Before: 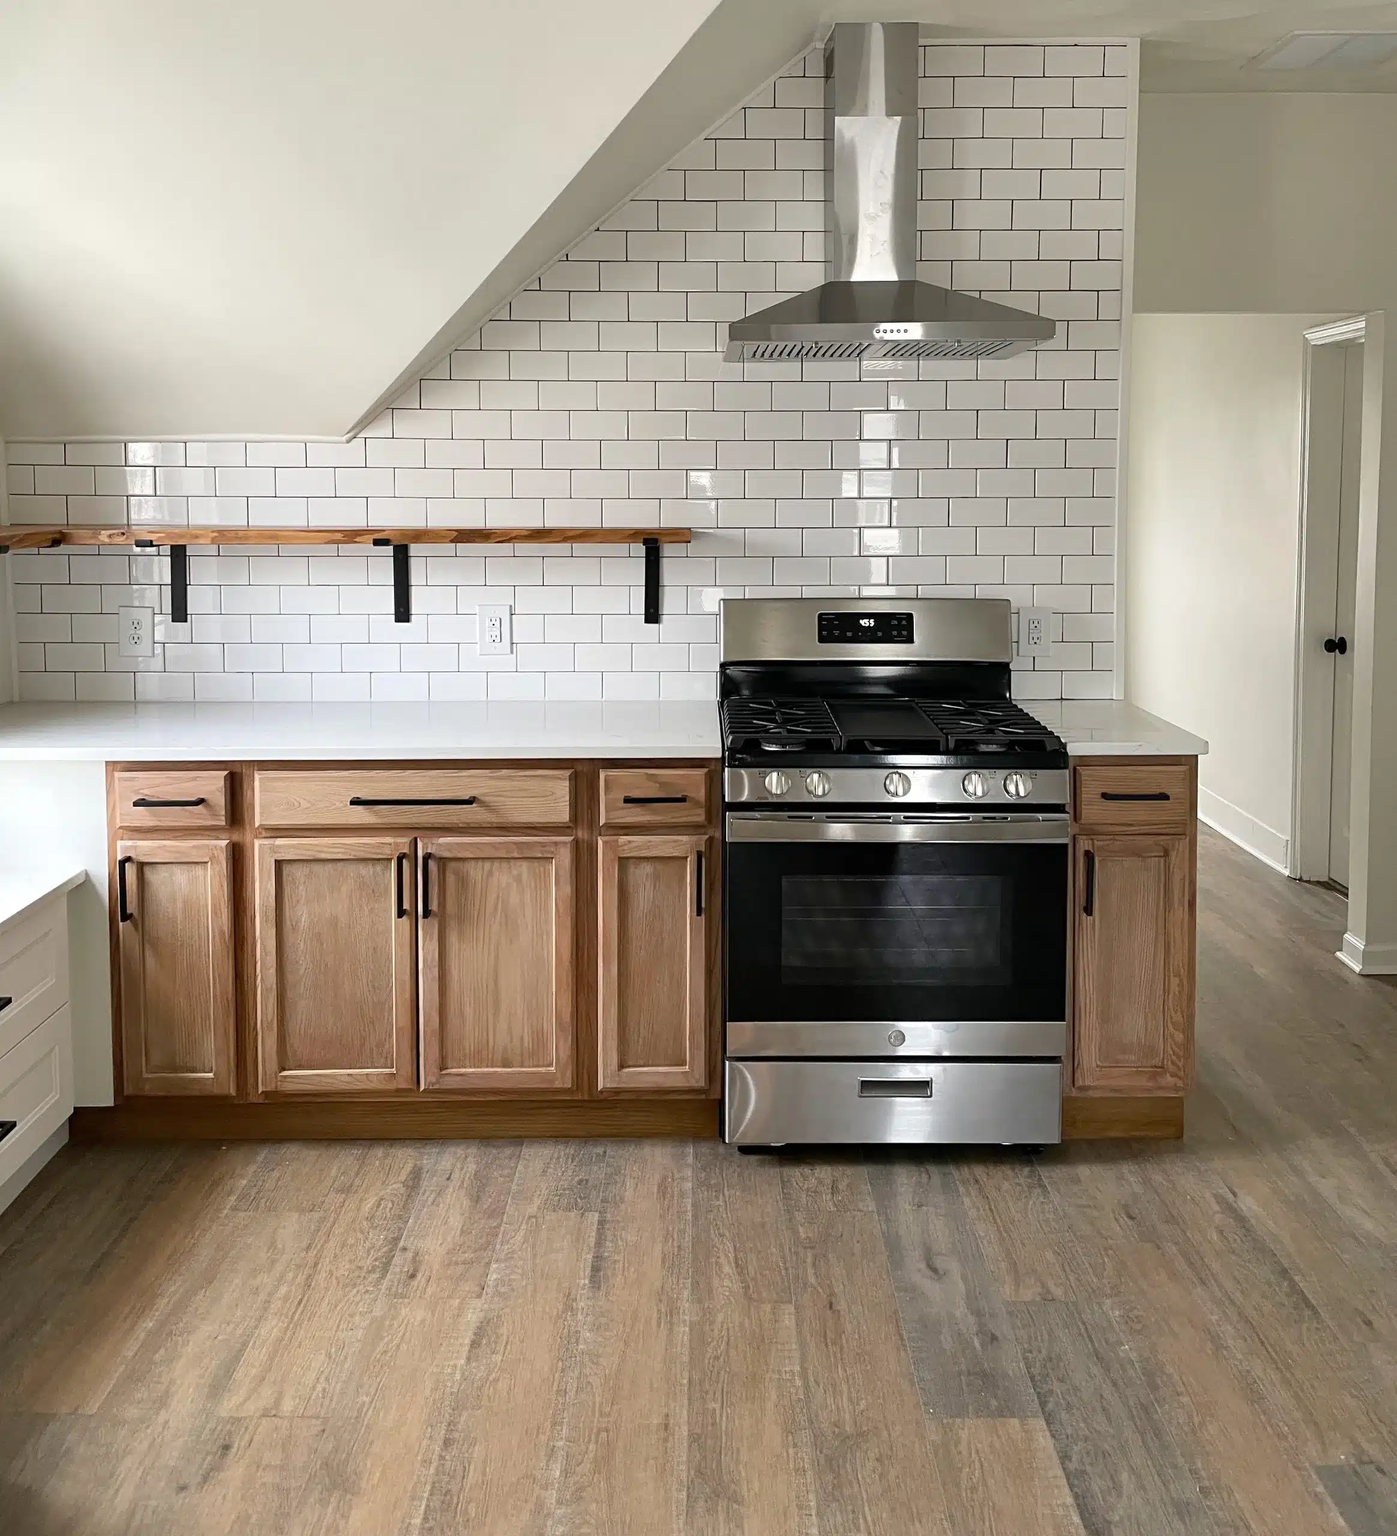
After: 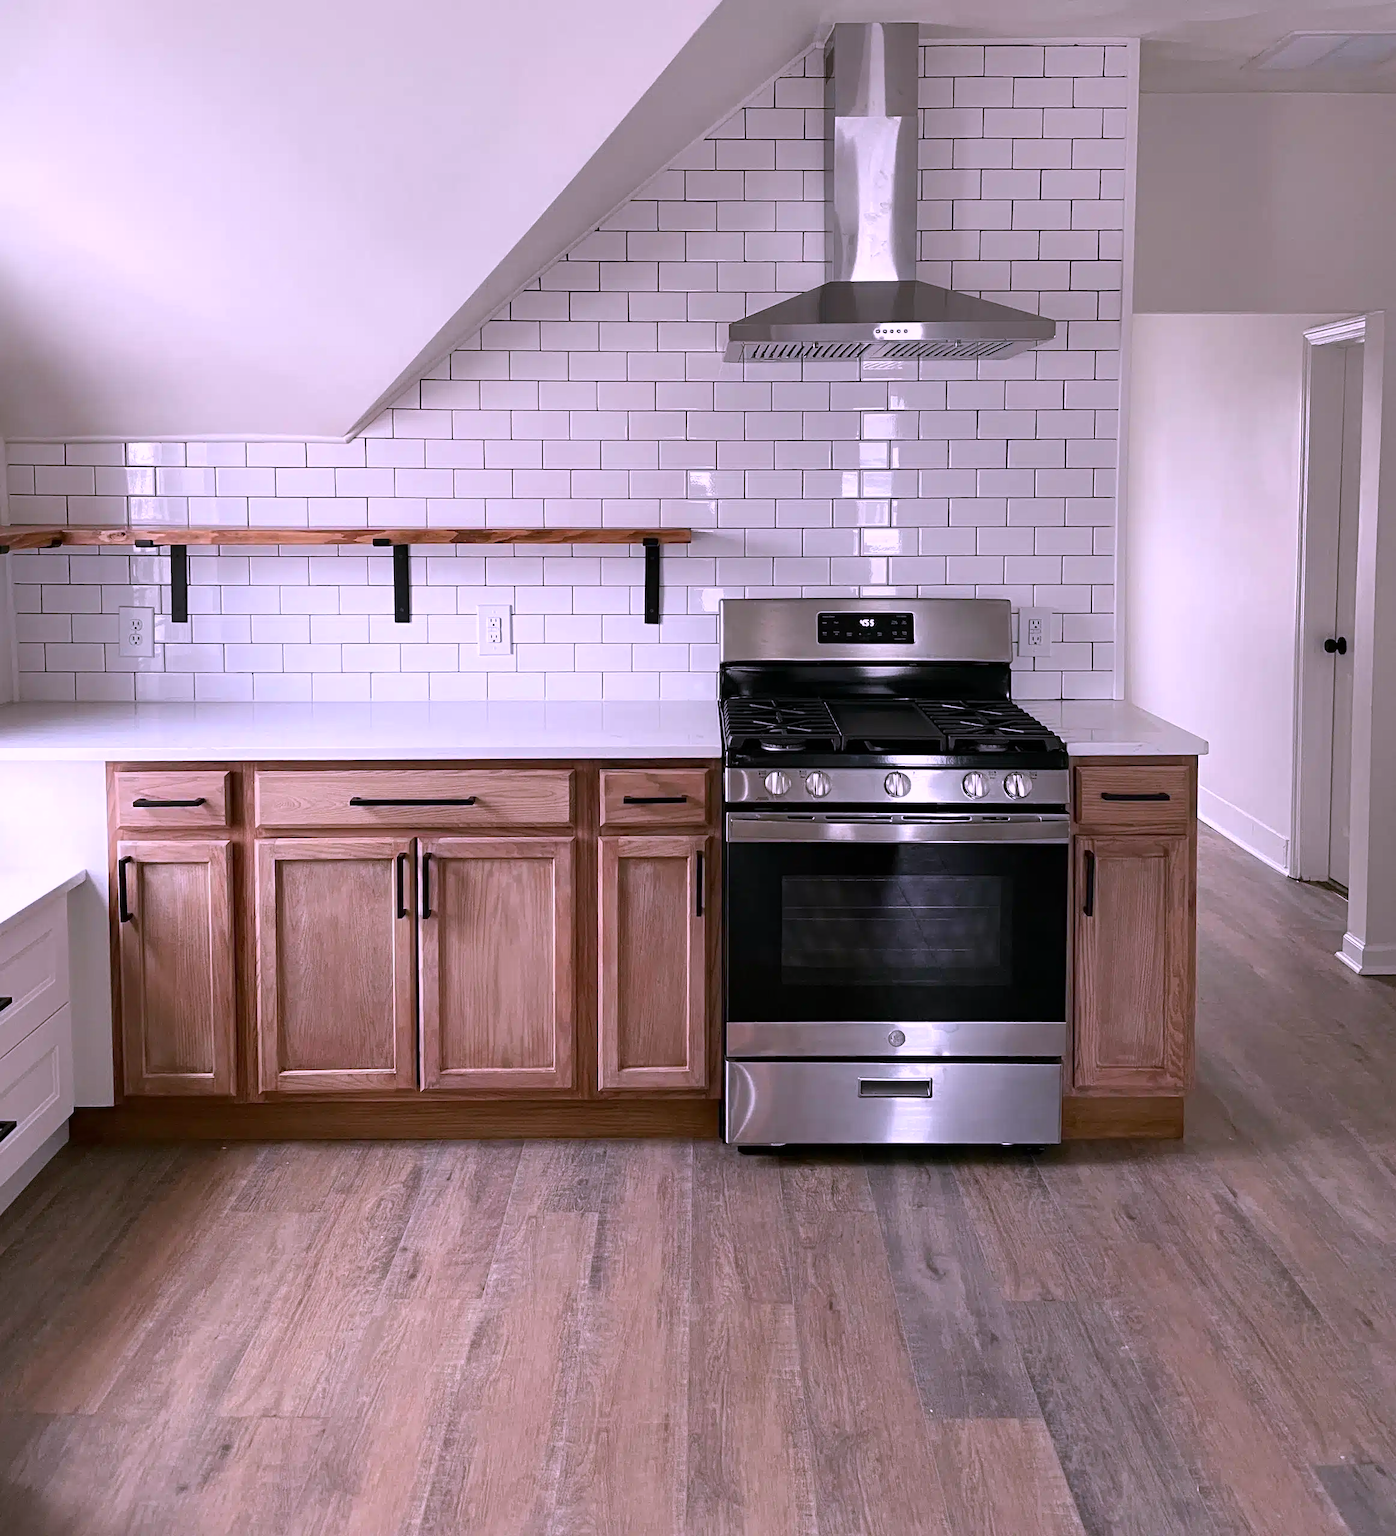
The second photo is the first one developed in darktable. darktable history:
color correction: highlights a* 15.03, highlights b* -25.07
contrast brightness saturation: contrast 0.03, brightness -0.04
